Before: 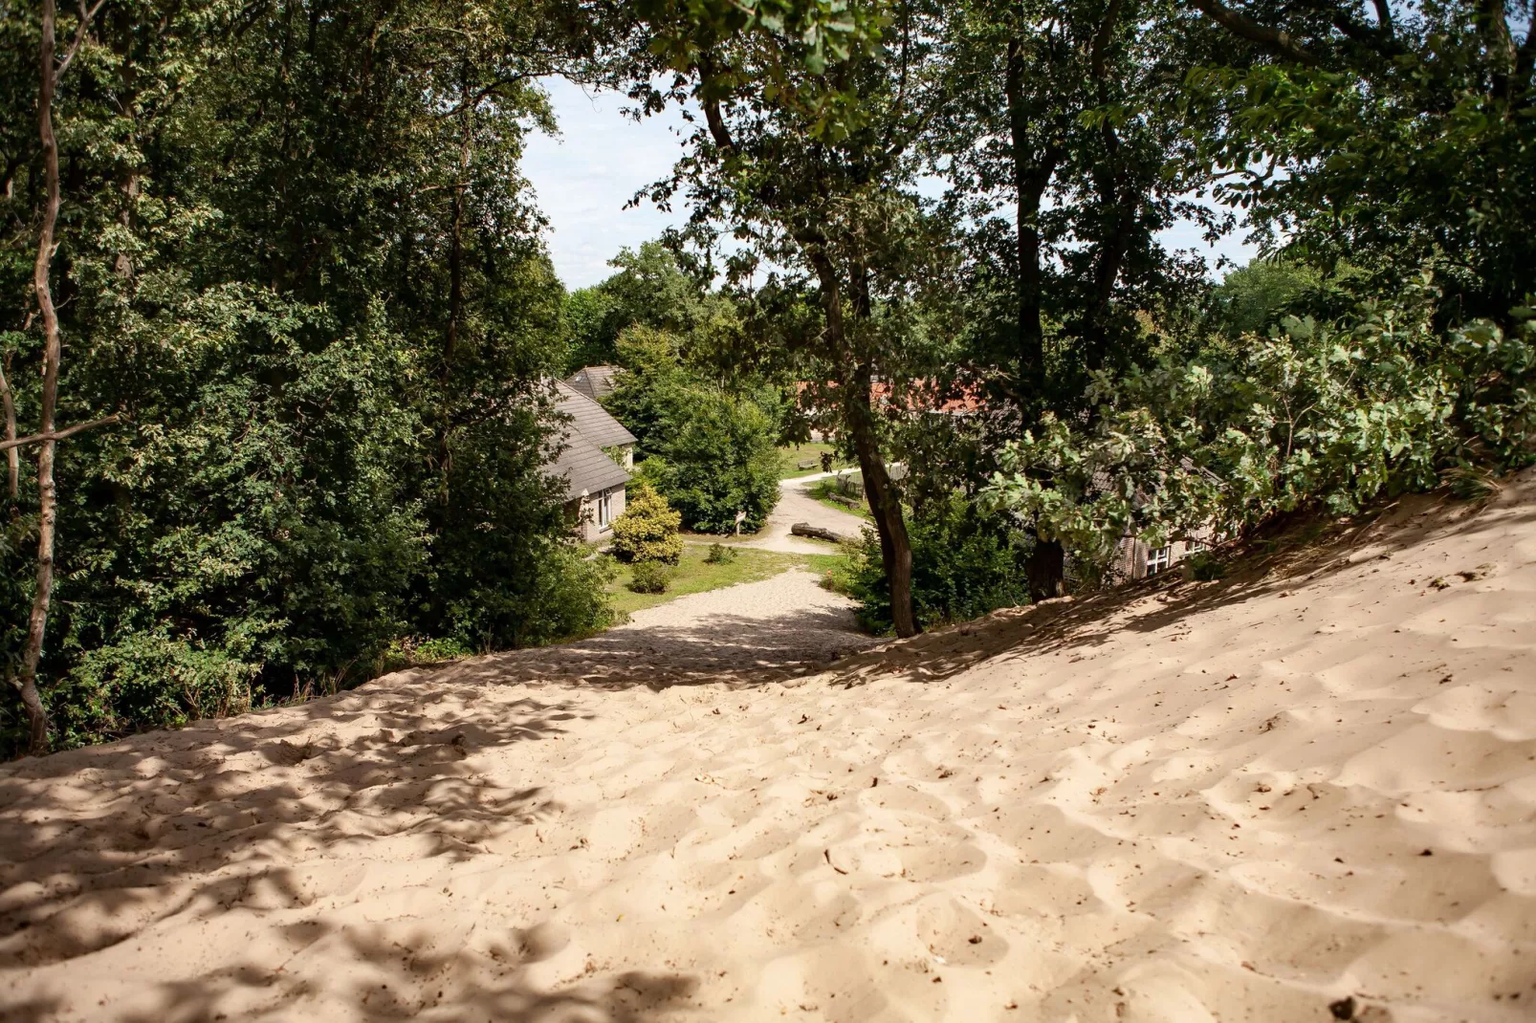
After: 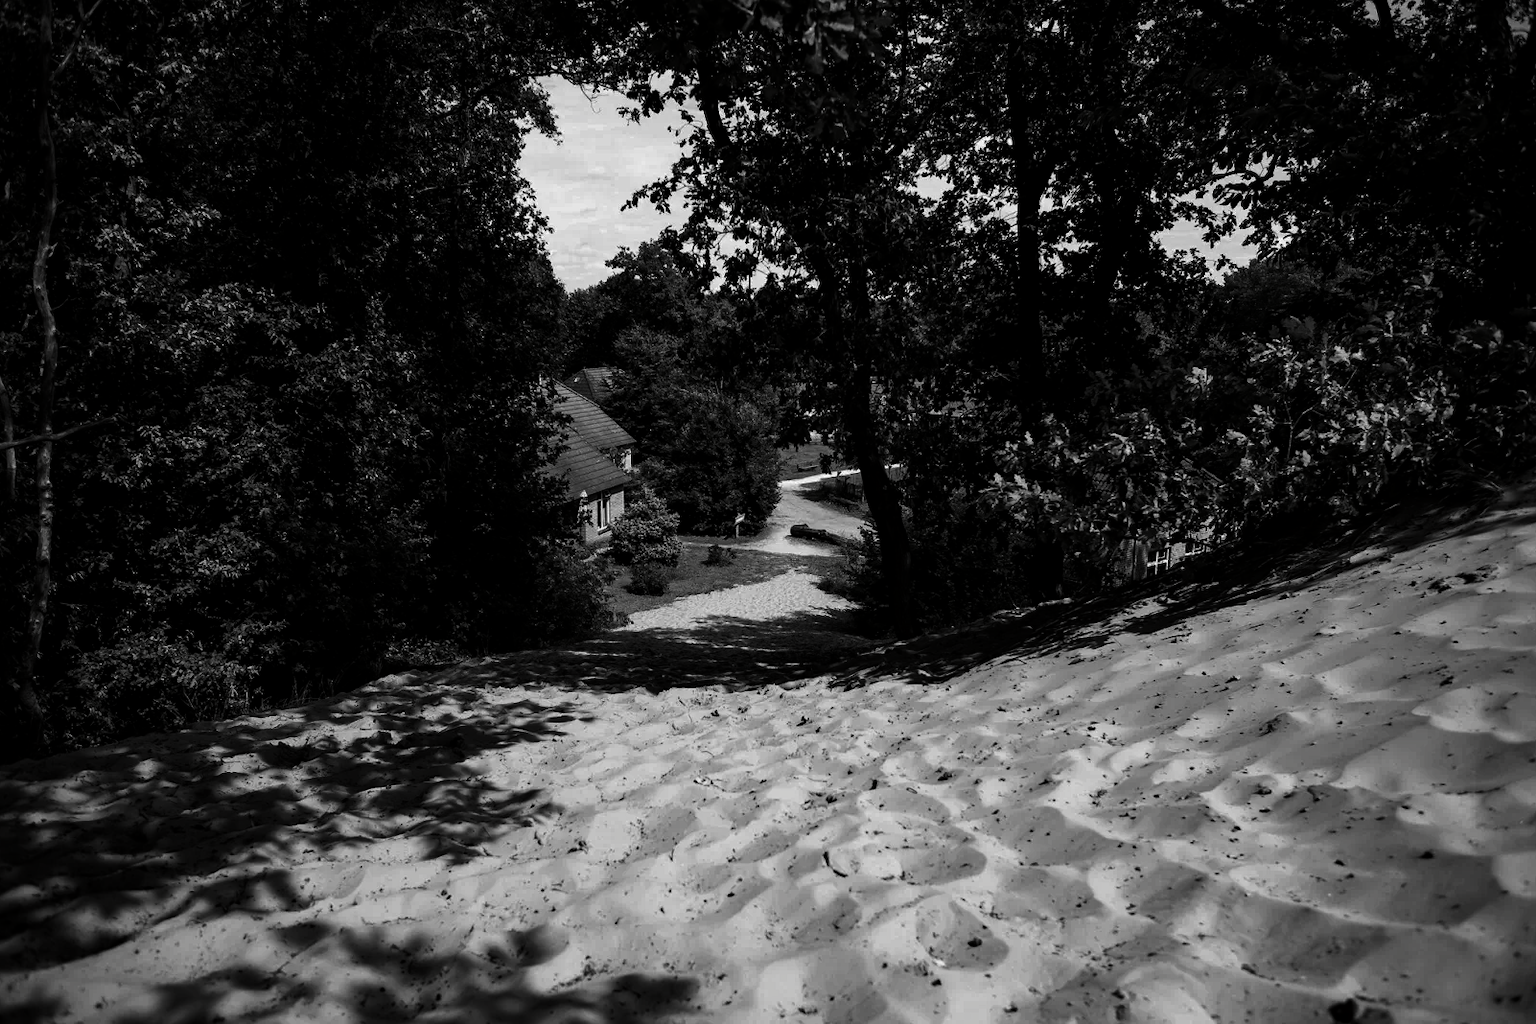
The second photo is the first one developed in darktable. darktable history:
contrast brightness saturation: contrast 0.024, brightness -0.999, saturation -0.991
crop: left 0.191%
